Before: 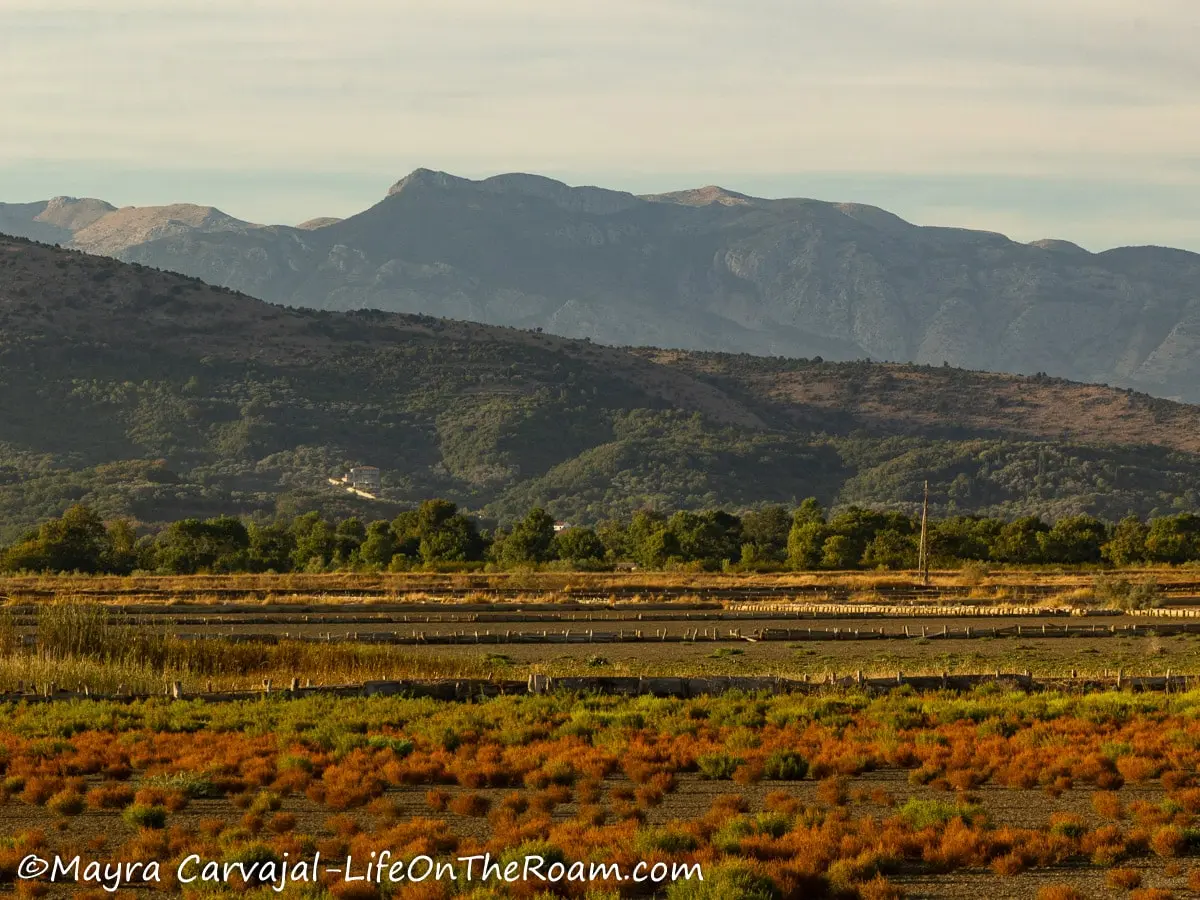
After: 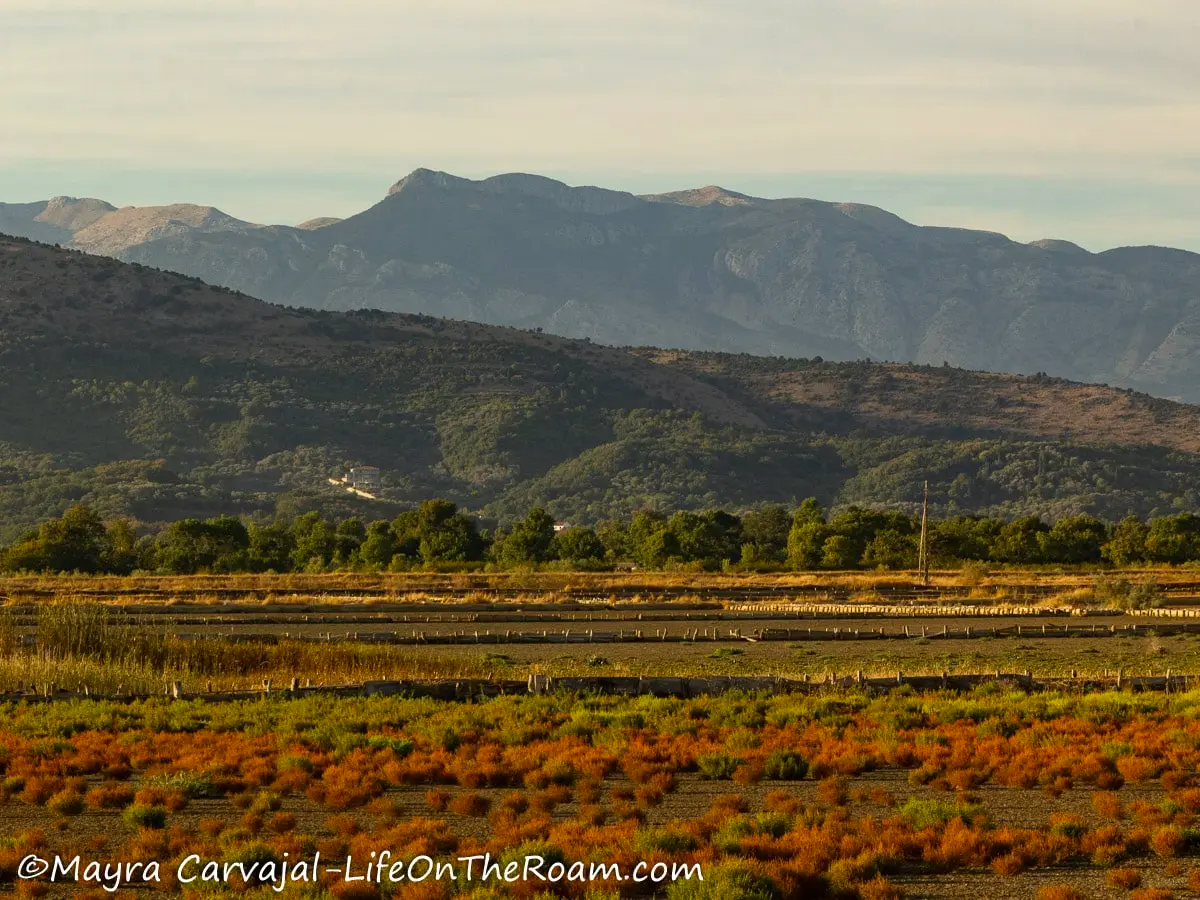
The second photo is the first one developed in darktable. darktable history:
contrast brightness saturation: contrast 0.05
color contrast: green-magenta contrast 1.1, blue-yellow contrast 1.1, unbound 0
